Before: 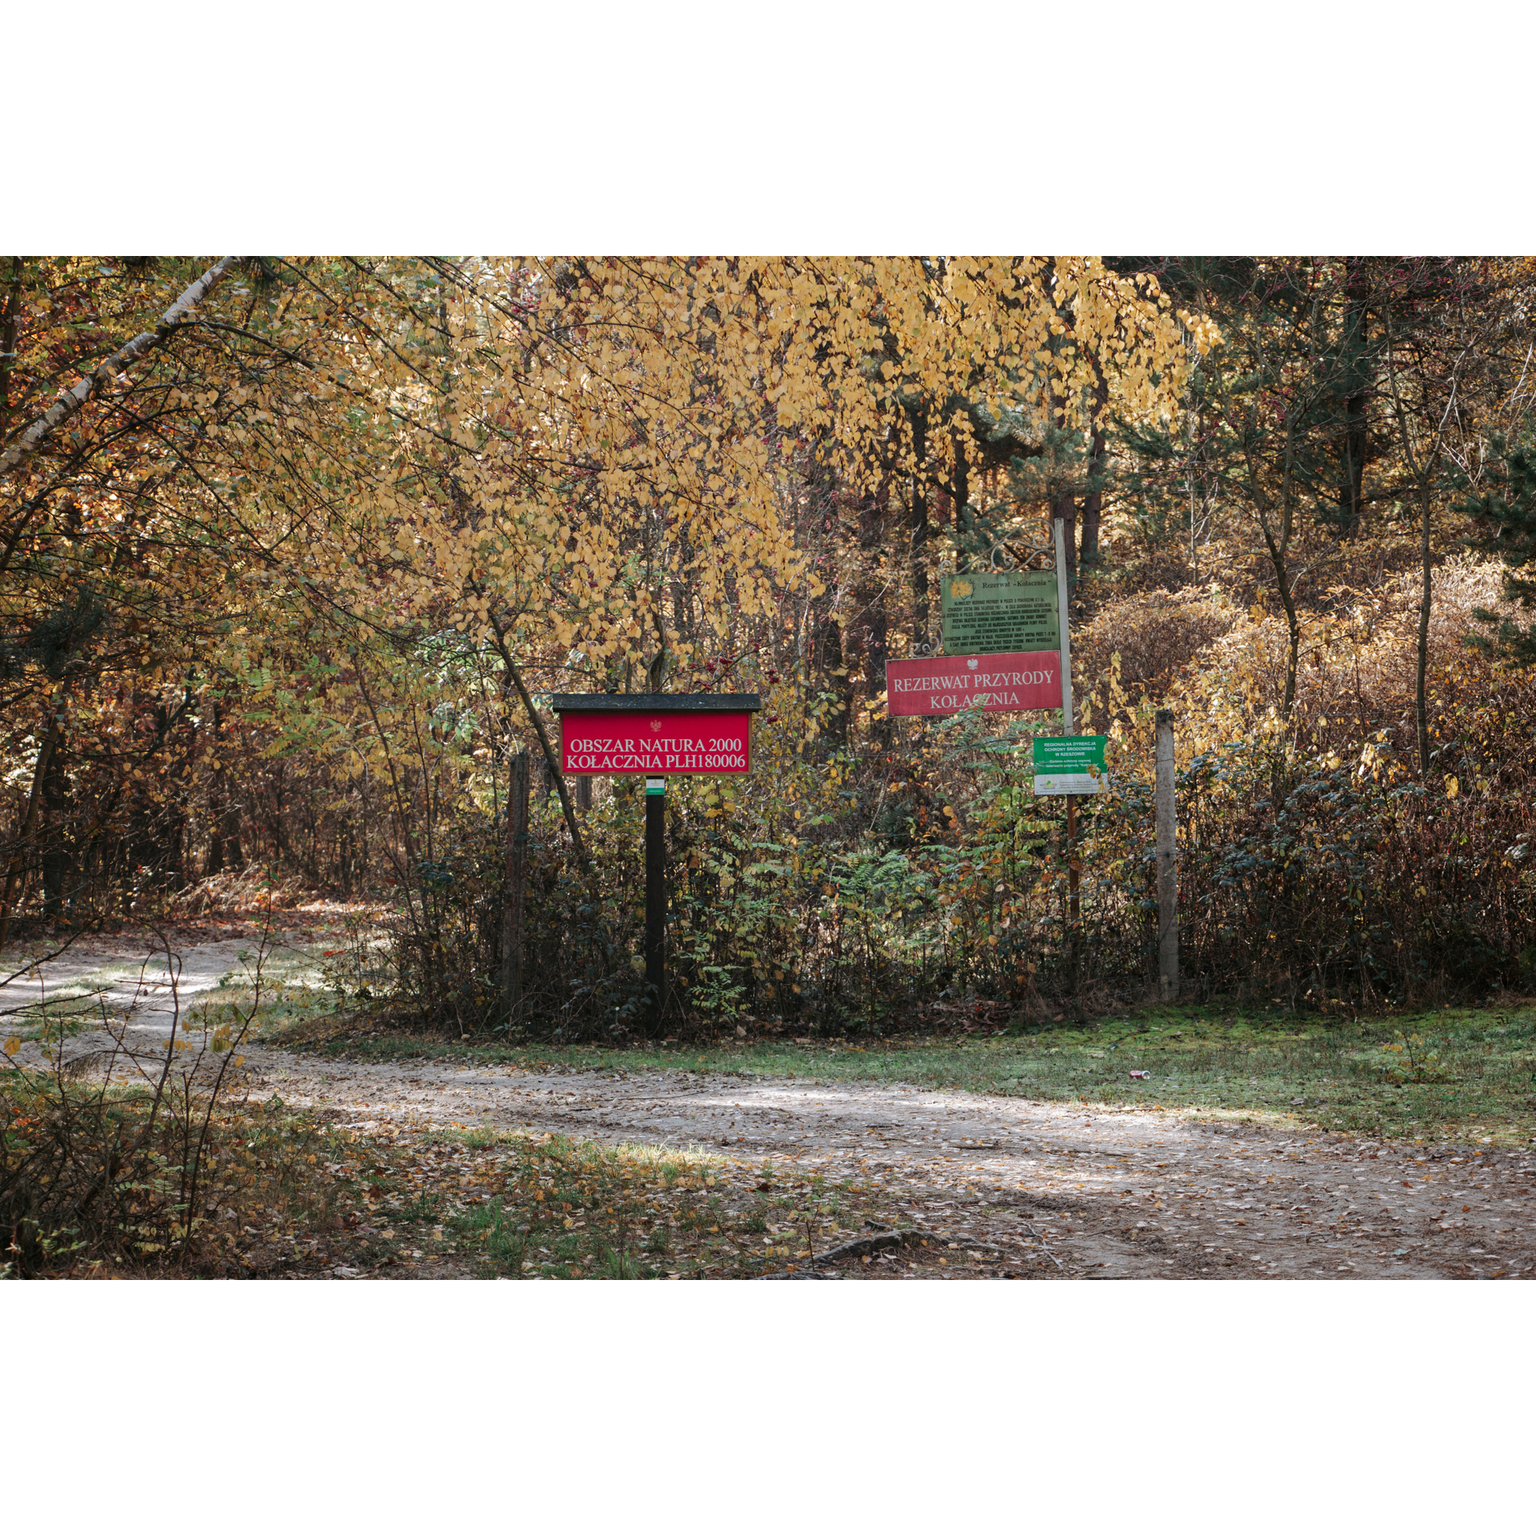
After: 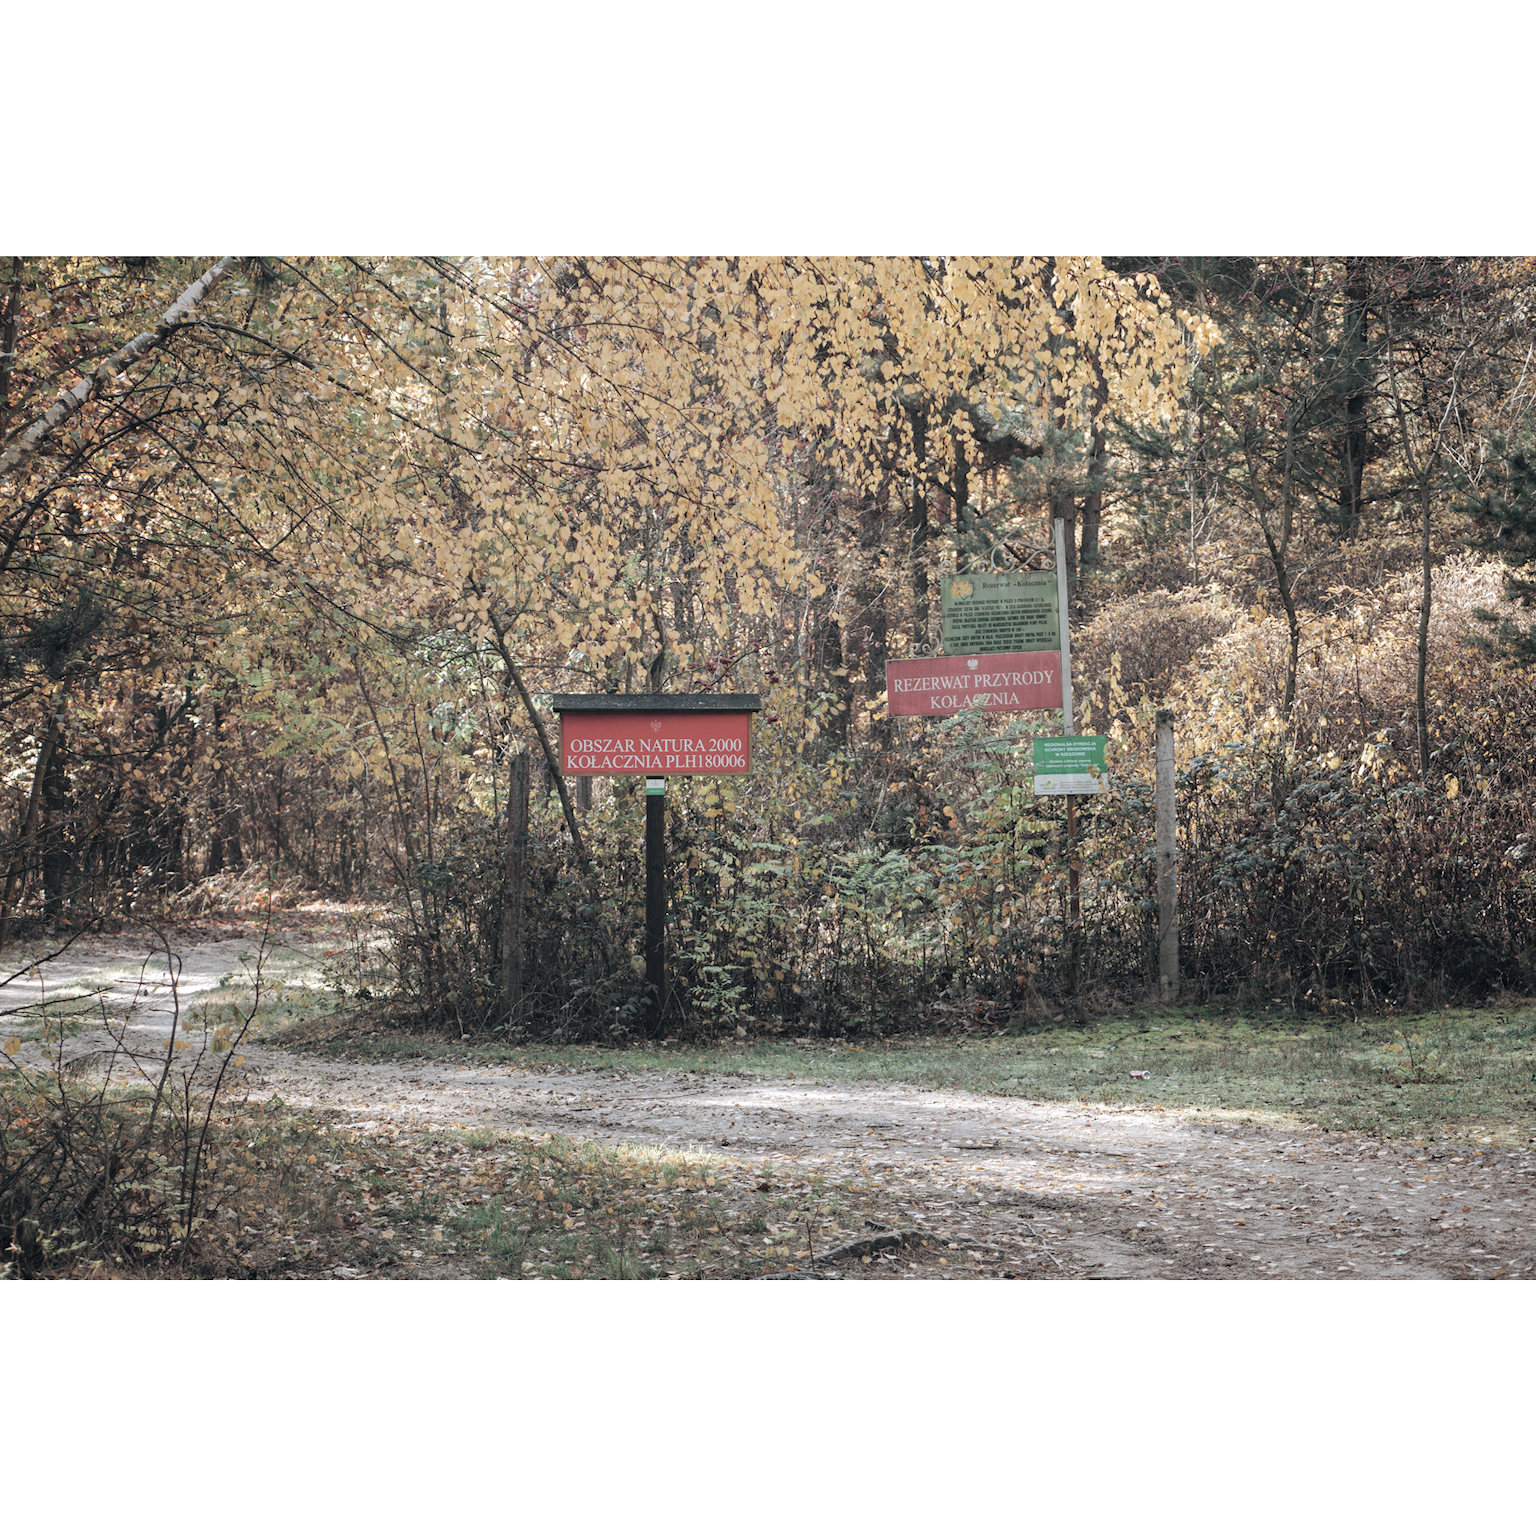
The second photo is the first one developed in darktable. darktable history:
contrast brightness saturation: brightness 0.18, saturation -0.5
color balance: output saturation 120%
tone equalizer: on, module defaults
color balance rgb: shadows lift › chroma 3.88%, shadows lift › hue 88.52°, power › hue 214.65°, global offset › chroma 0.1%, global offset › hue 252.4°, contrast 4.45%
